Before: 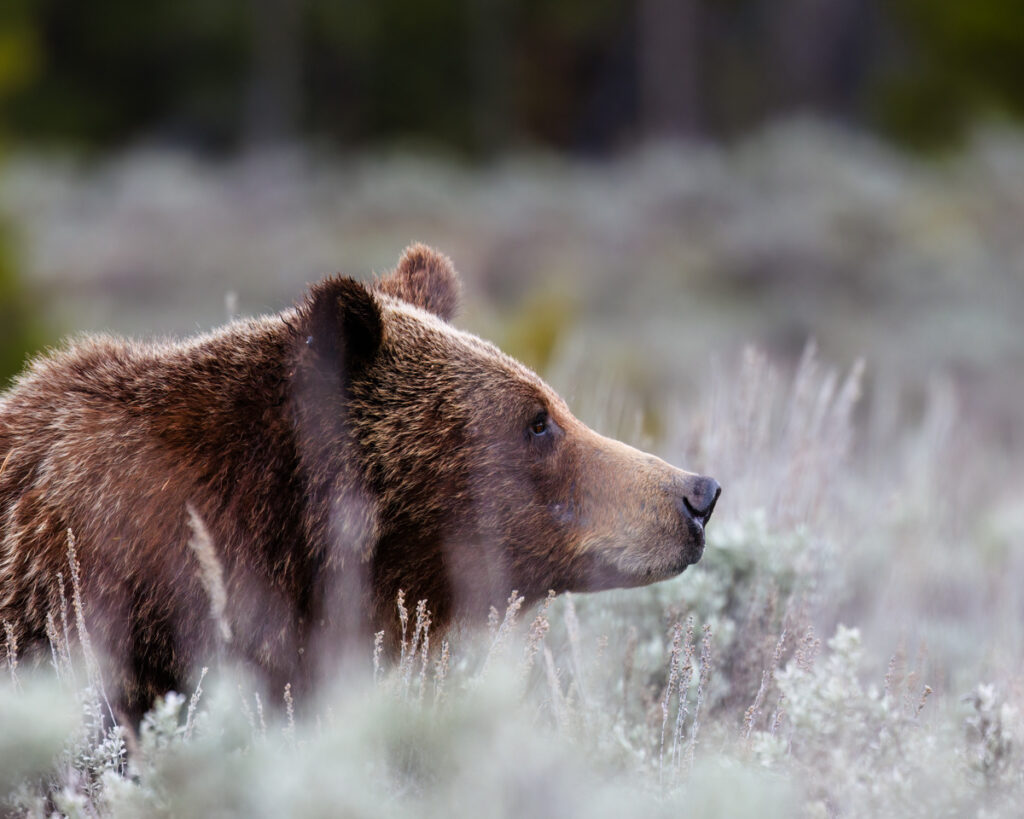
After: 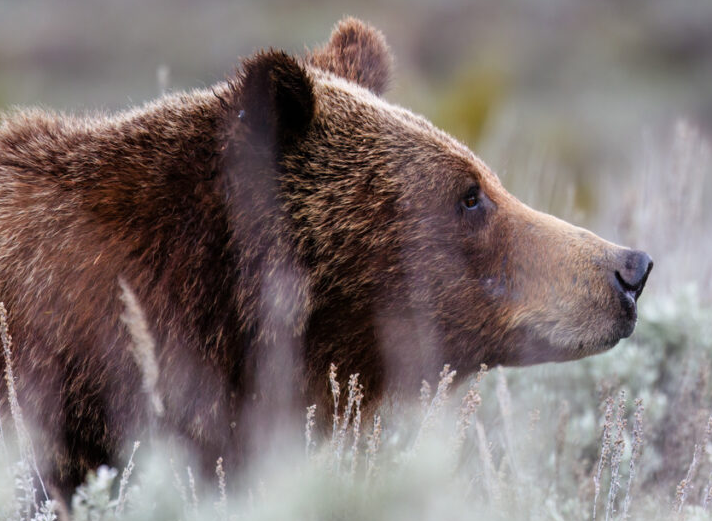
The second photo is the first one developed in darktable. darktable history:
crop: left 6.708%, top 27.651%, right 23.759%, bottom 8.722%
